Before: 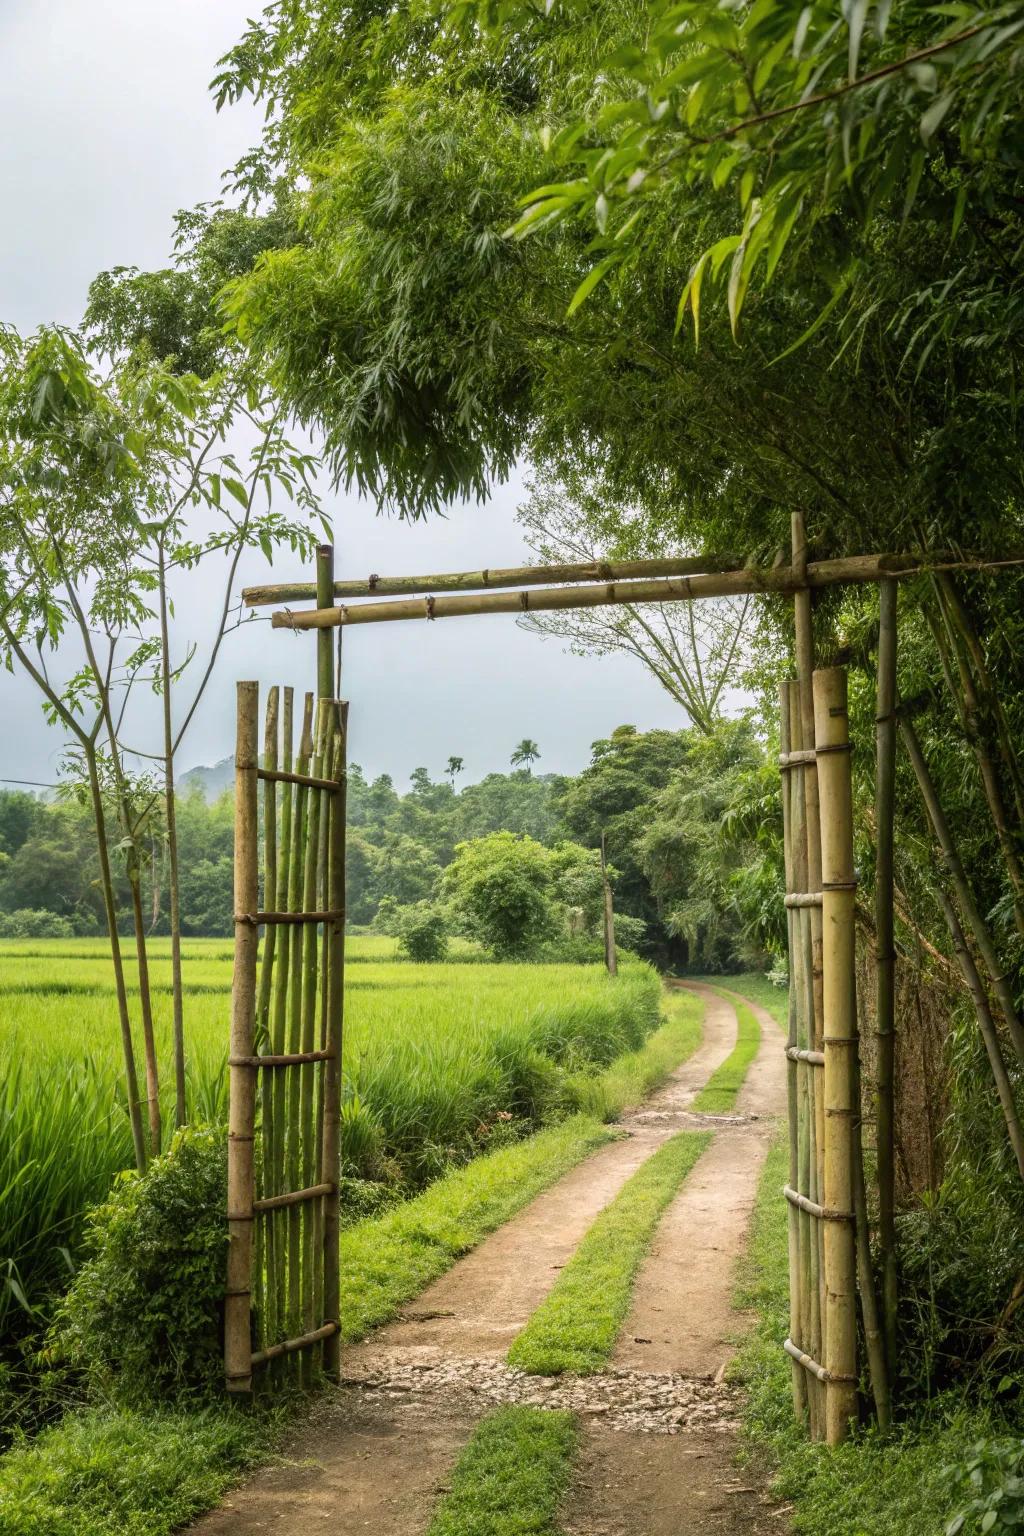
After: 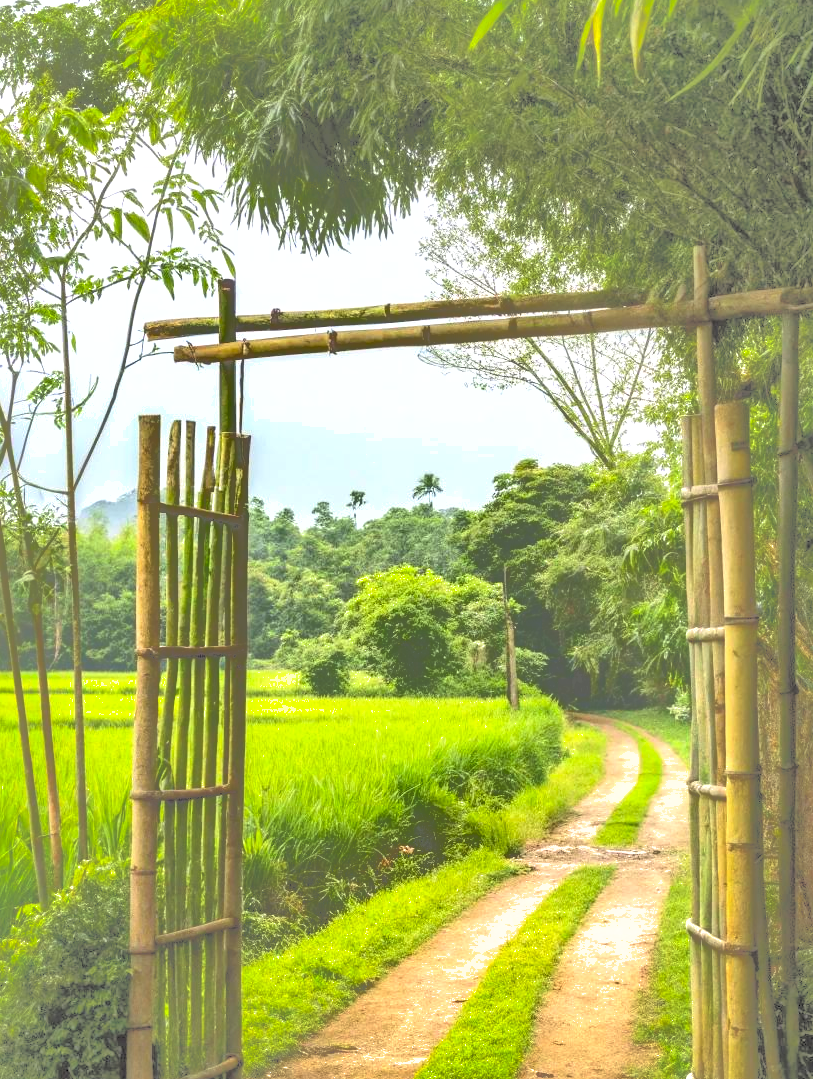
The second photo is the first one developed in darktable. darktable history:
crop: left 9.581%, top 17.34%, right 10.941%, bottom 12.39%
levels: levels [0, 0.474, 0.947]
contrast brightness saturation: brightness 0.992
shadows and highlights: shadows 25.05, highlights -71.32
